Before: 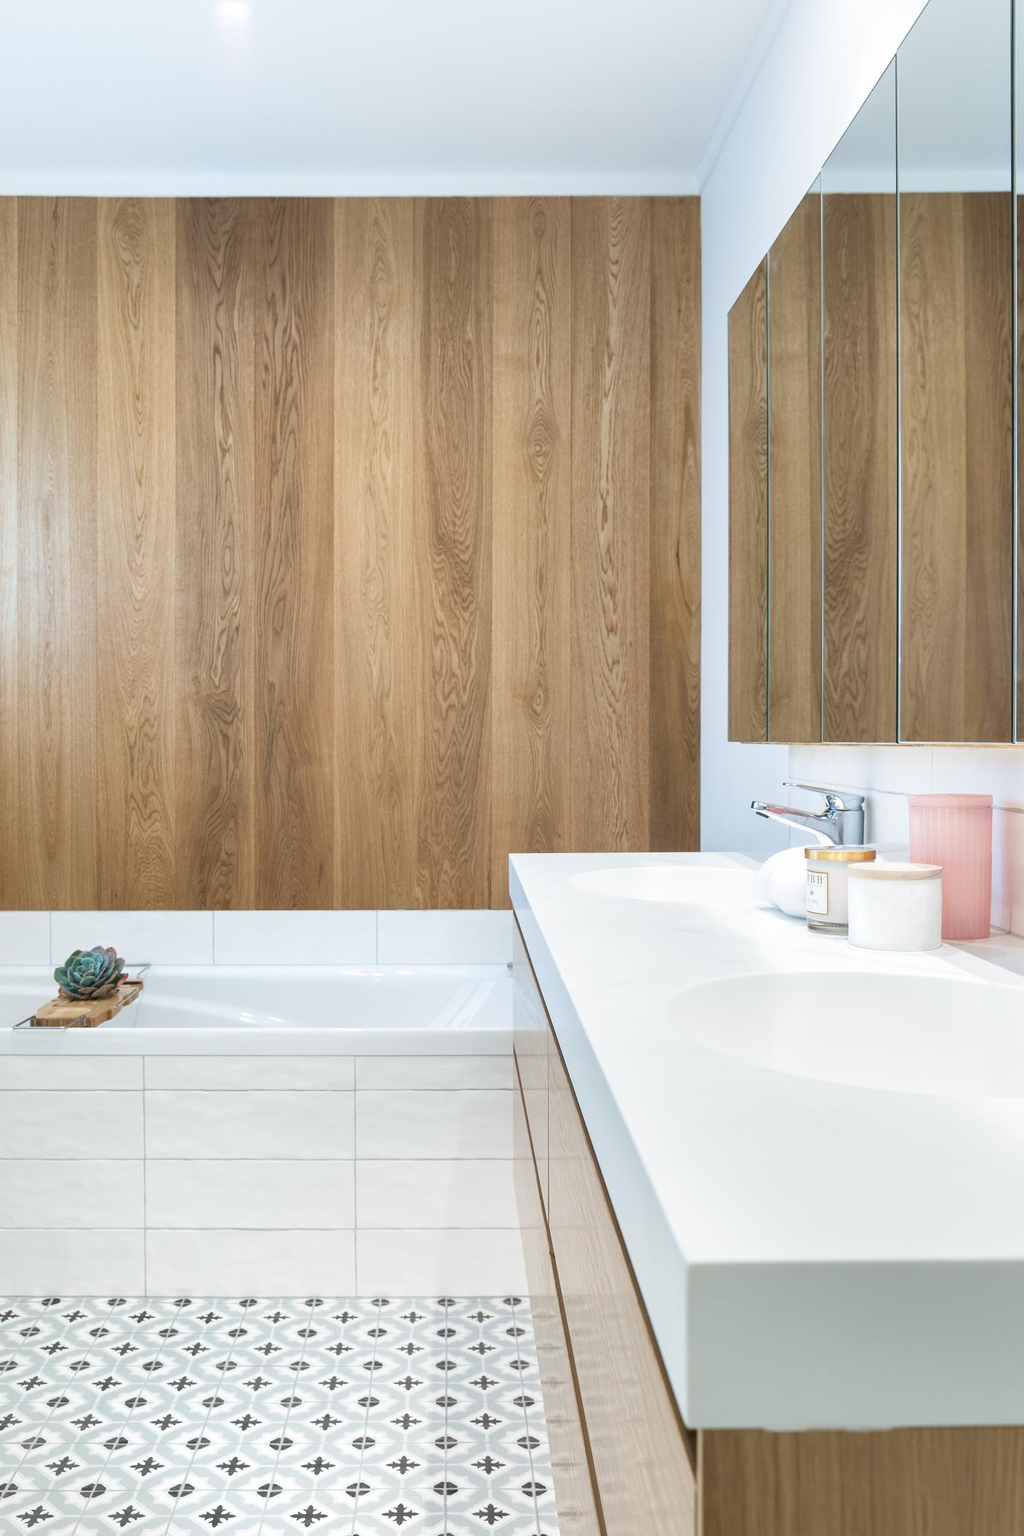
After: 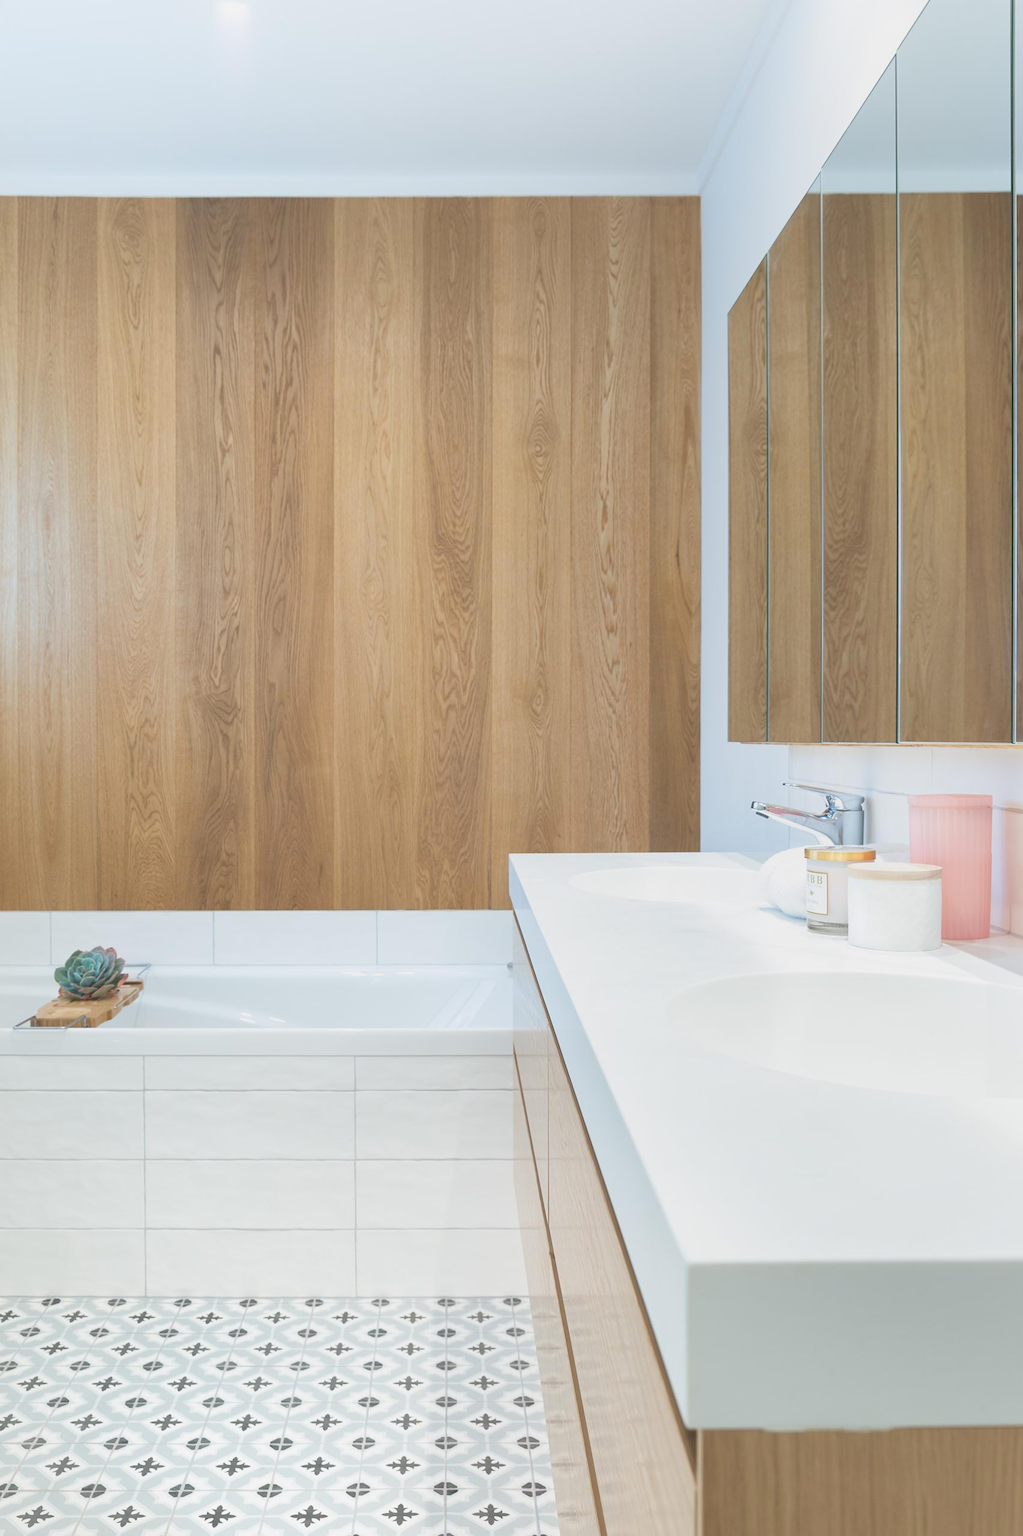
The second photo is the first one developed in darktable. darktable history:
local contrast: detail 70%
